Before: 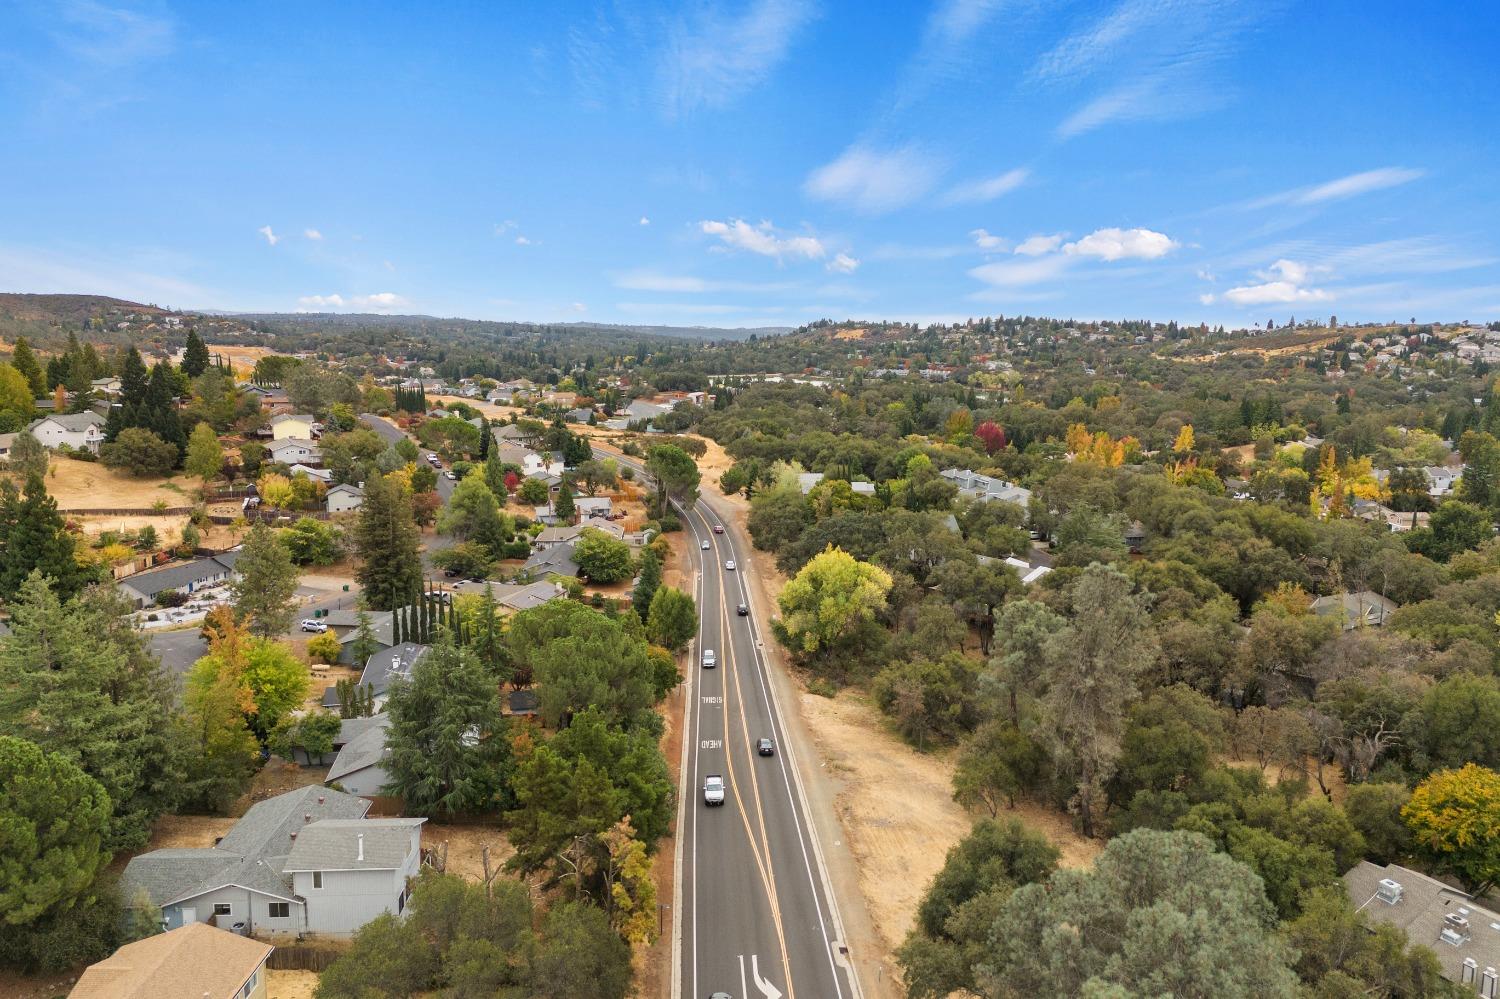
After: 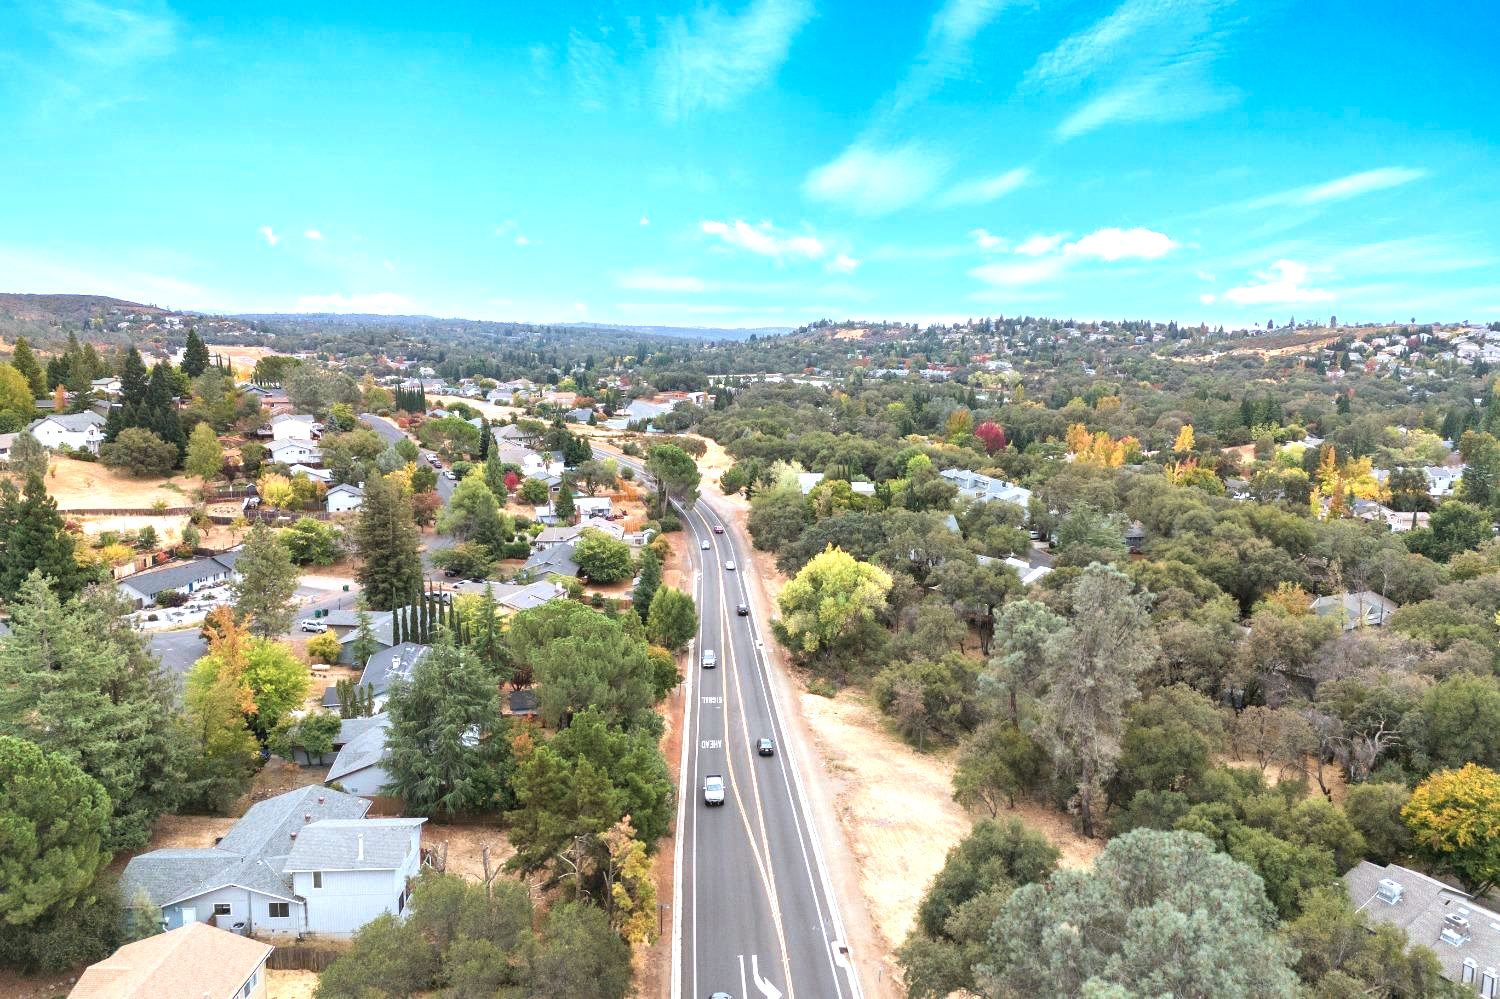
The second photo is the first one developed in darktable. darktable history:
exposure: black level correction 0, exposure 1.199 EV, compensate exposure bias true, compensate highlight preservation false
color correction: highlights a* -2.23, highlights b* -18.29
